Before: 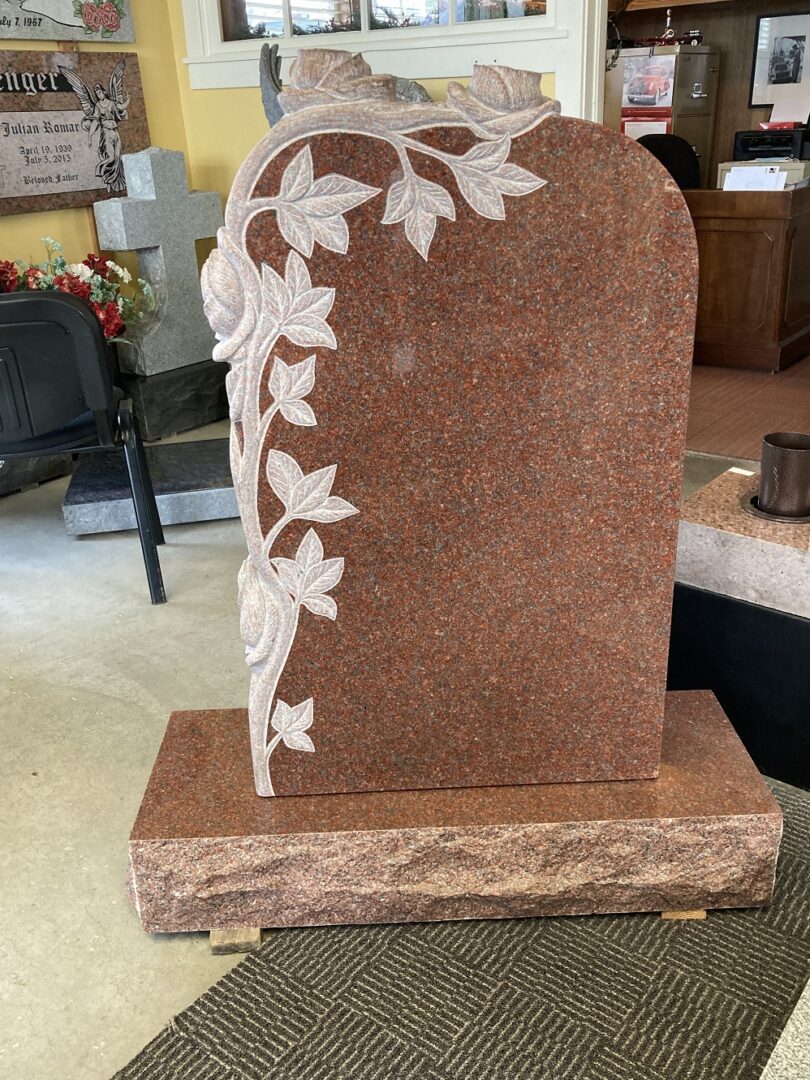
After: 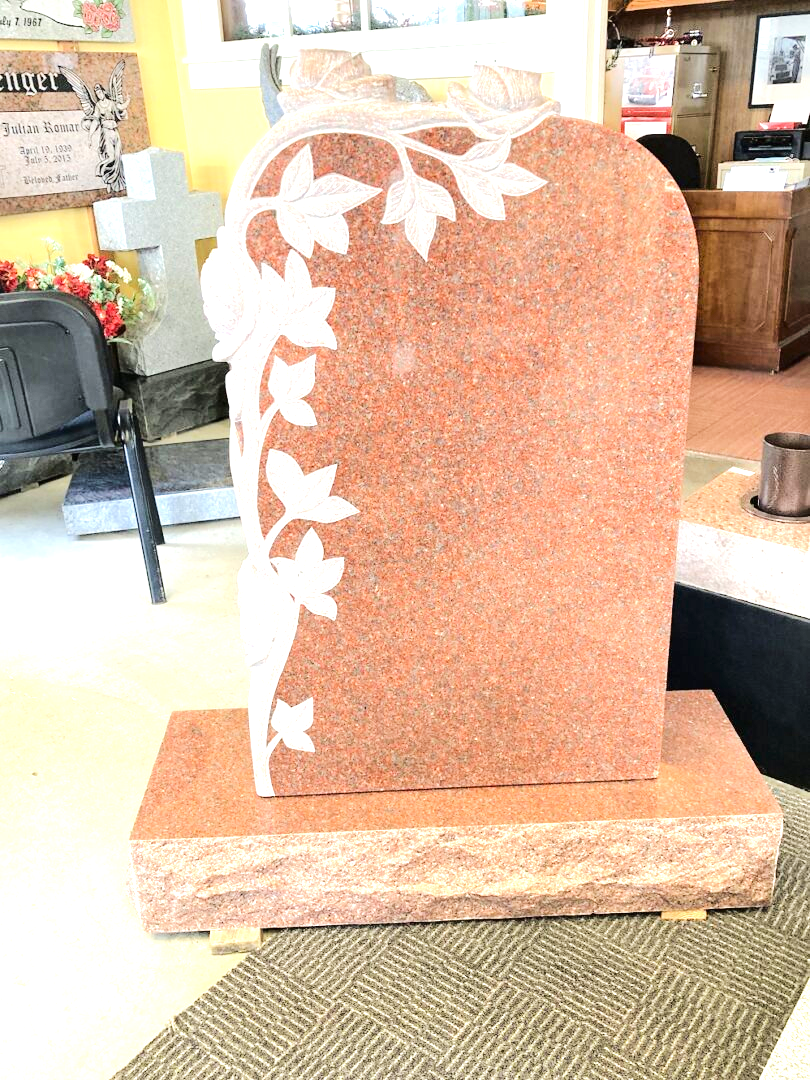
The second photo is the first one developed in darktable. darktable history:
exposure: black level correction 0, exposure 1.102 EV, compensate highlight preservation false
tone equalizer: -7 EV 0.156 EV, -6 EV 0.596 EV, -5 EV 1.18 EV, -4 EV 1.34 EV, -3 EV 1.13 EV, -2 EV 0.6 EV, -1 EV 0.161 EV, edges refinement/feathering 500, mask exposure compensation -1.57 EV, preserve details no
